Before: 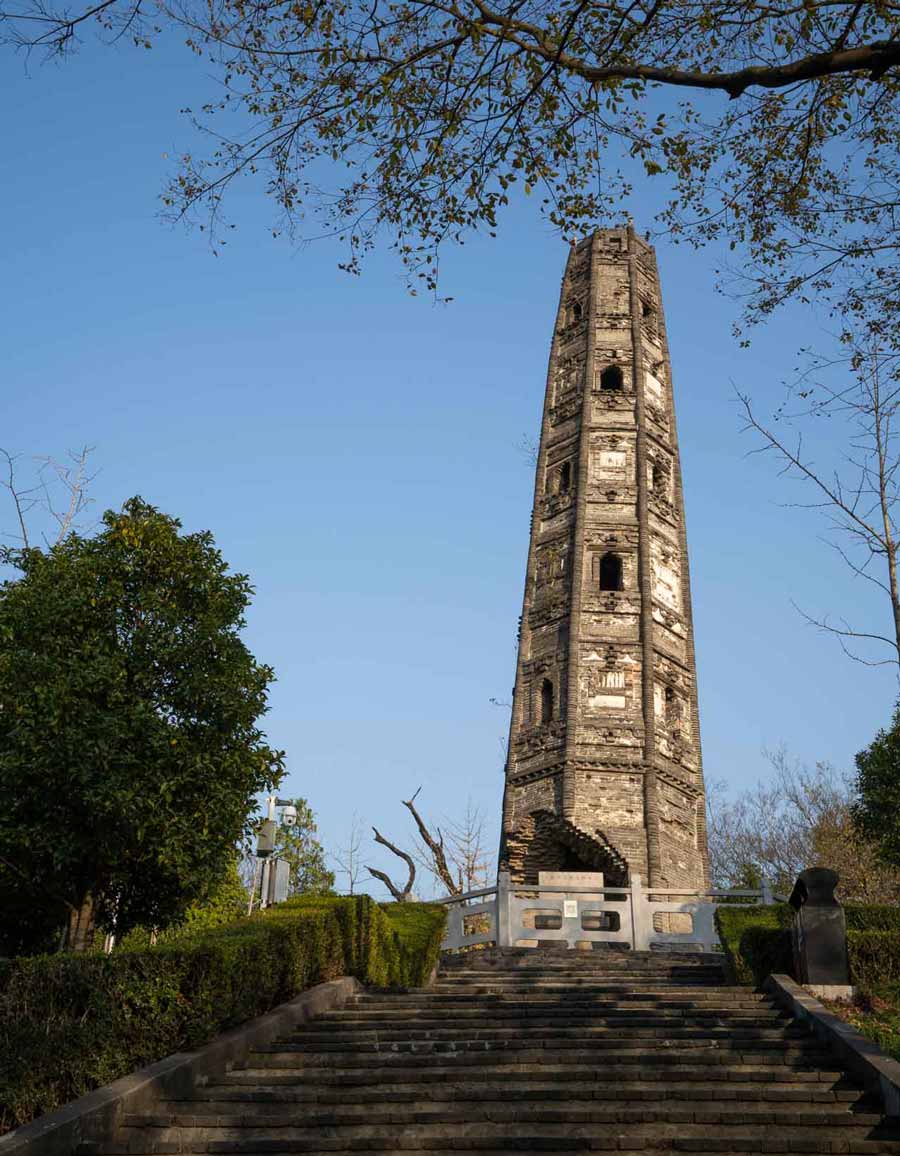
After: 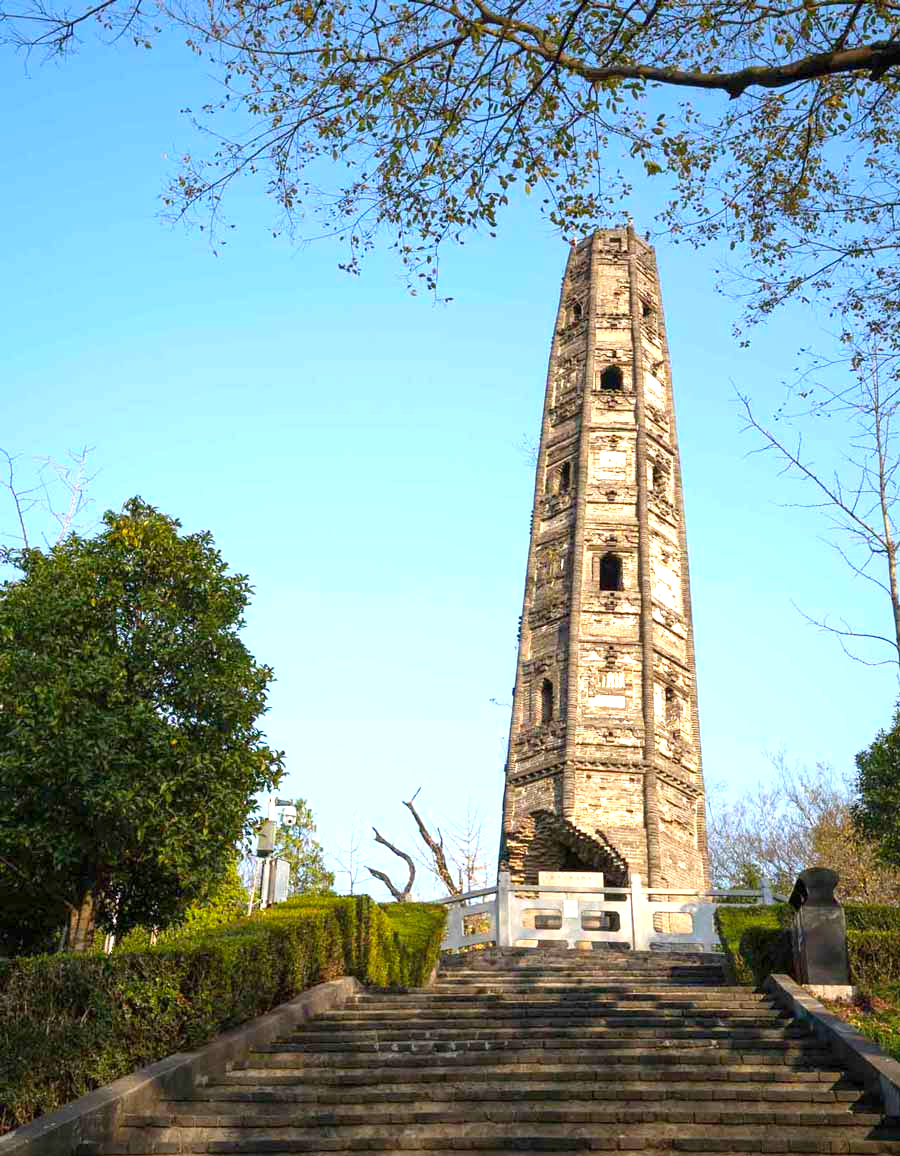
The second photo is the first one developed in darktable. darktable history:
exposure: exposure 1.2 EV, compensate highlight preservation false
color balance: output saturation 110%
levels: levels [0, 0.478, 1]
